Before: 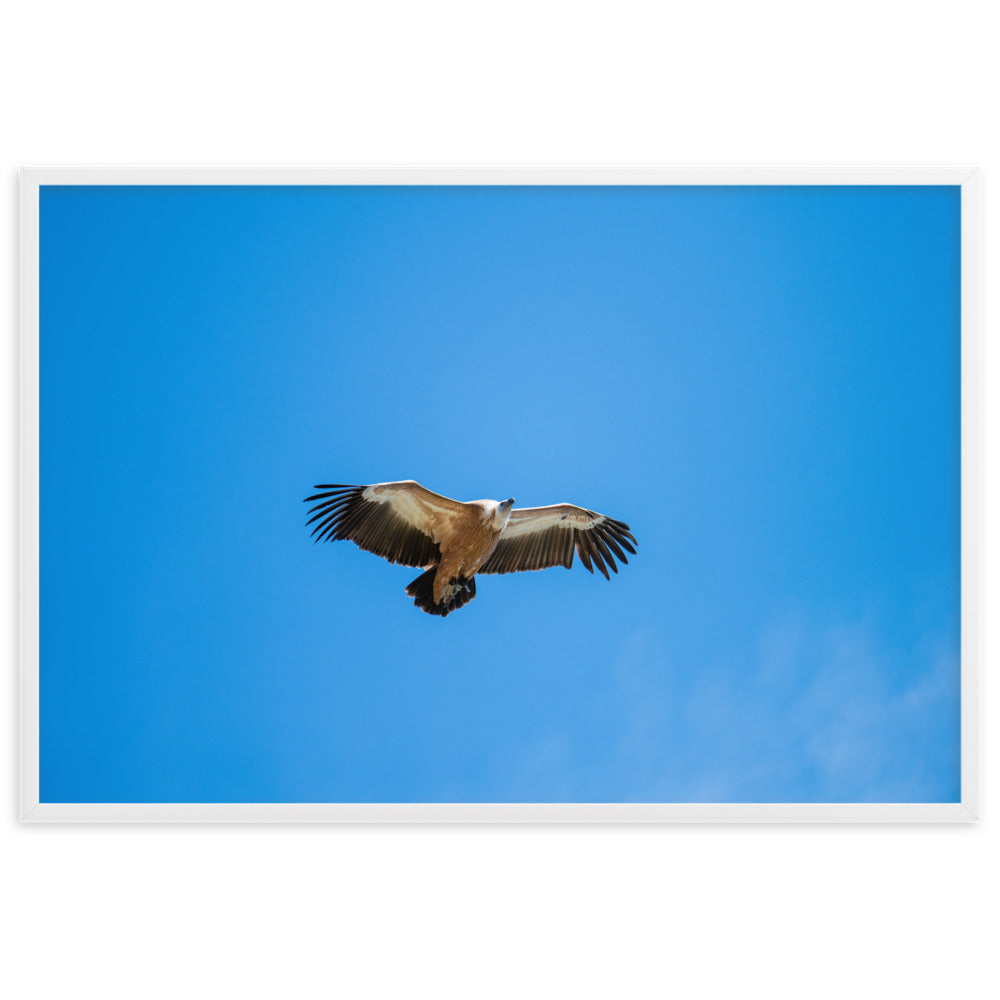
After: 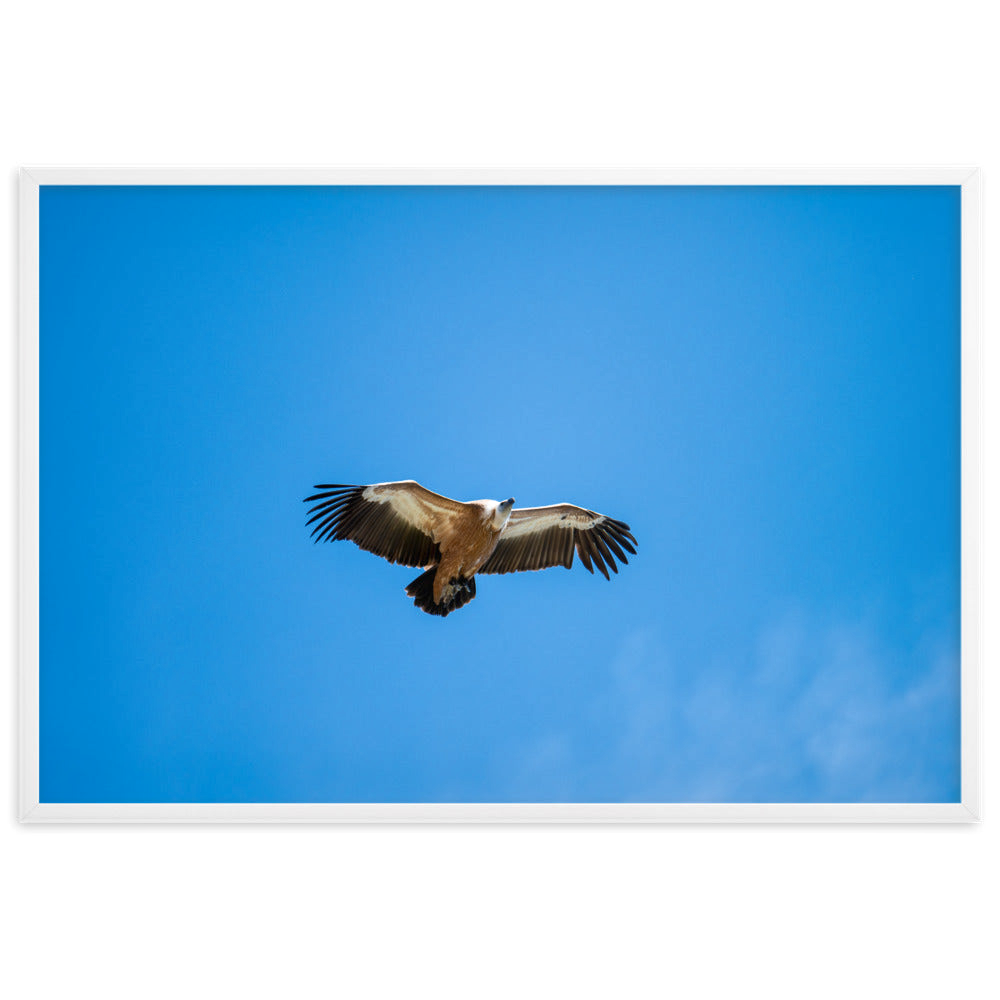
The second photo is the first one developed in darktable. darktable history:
local contrast: mode bilateral grid, contrast 20, coarseness 50, detail 141%, midtone range 0.2
